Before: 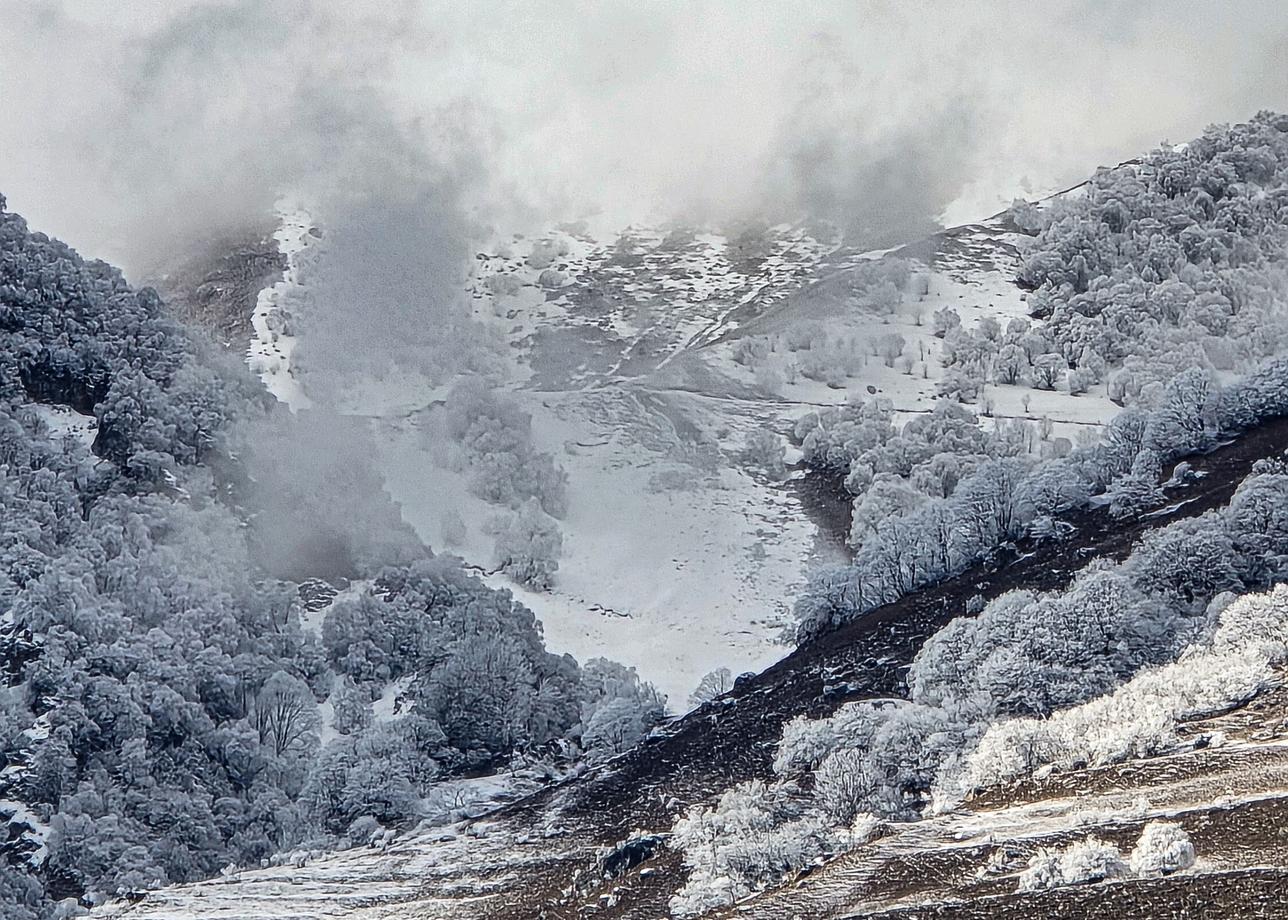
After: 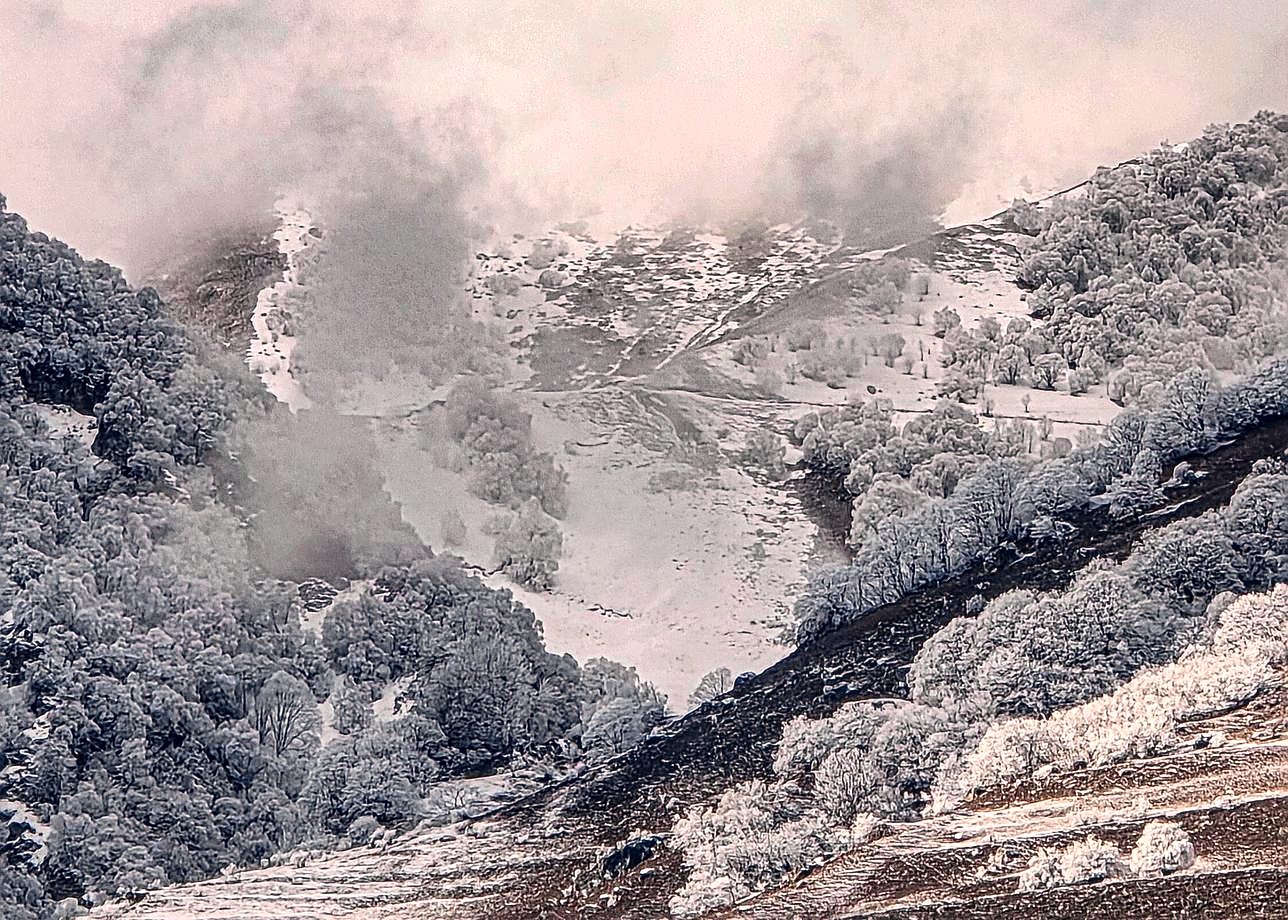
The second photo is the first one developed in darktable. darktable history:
tone curve: curves: ch0 [(0, 0.012) (0.056, 0.046) (0.218, 0.213) (0.606, 0.62) (0.82, 0.846) (1, 1)]; ch1 [(0, 0) (0.226, 0.261) (0.403, 0.437) (0.469, 0.472) (0.495, 0.499) (0.508, 0.503) (0.545, 0.555) (0.59, 0.598) (0.686, 0.728) (1, 1)]; ch2 [(0, 0) (0.269, 0.299) (0.459, 0.45) (0.498, 0.499) (0.523, 0.512) (0.568, 0.558) (0.634, 0.617) (0.698, 0.677) (0.806, 0.769) (1, 1)], color space Lab, independent channels, preserve colors none
sharpen: radius 2.767
vibrance: on, module defaults
local contrast: on, module defaults
white balance: red 1.127, blue 0.943
